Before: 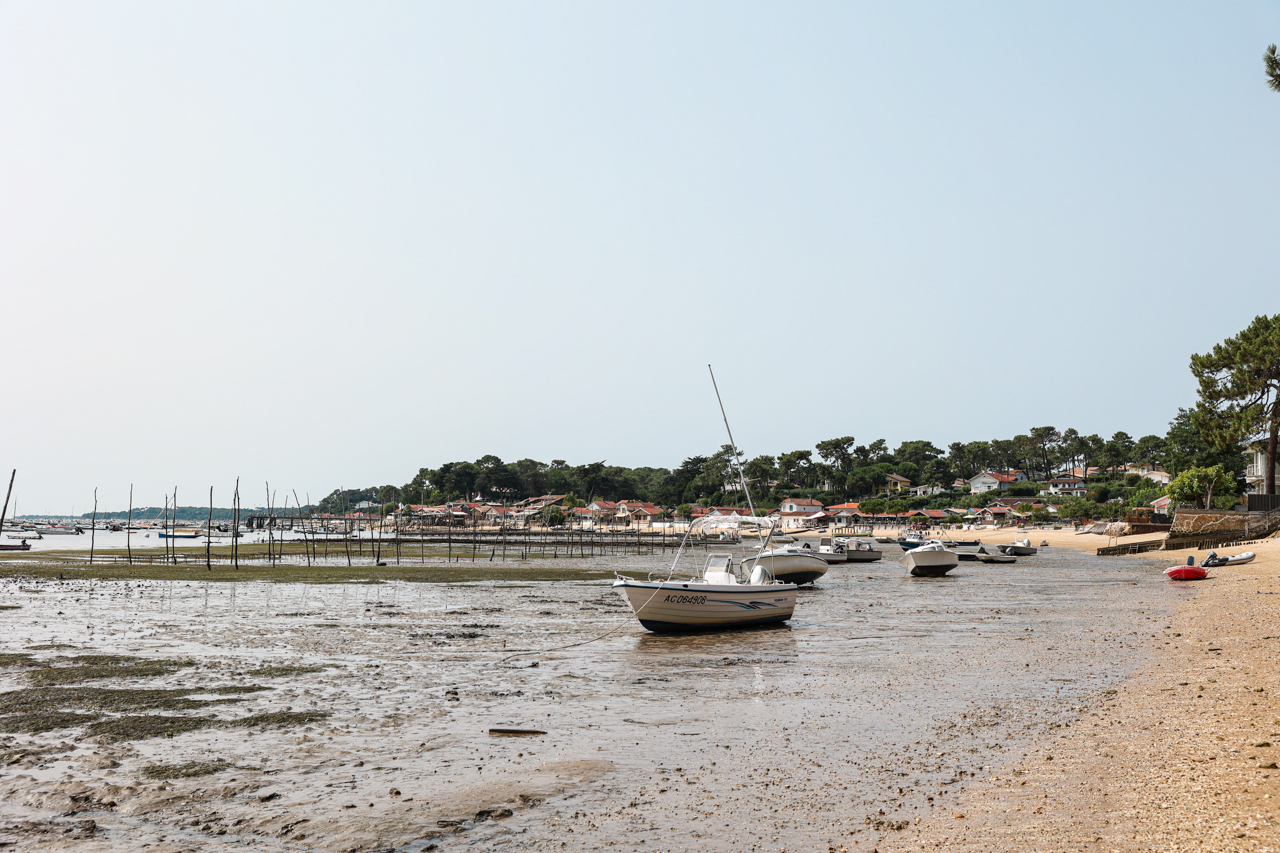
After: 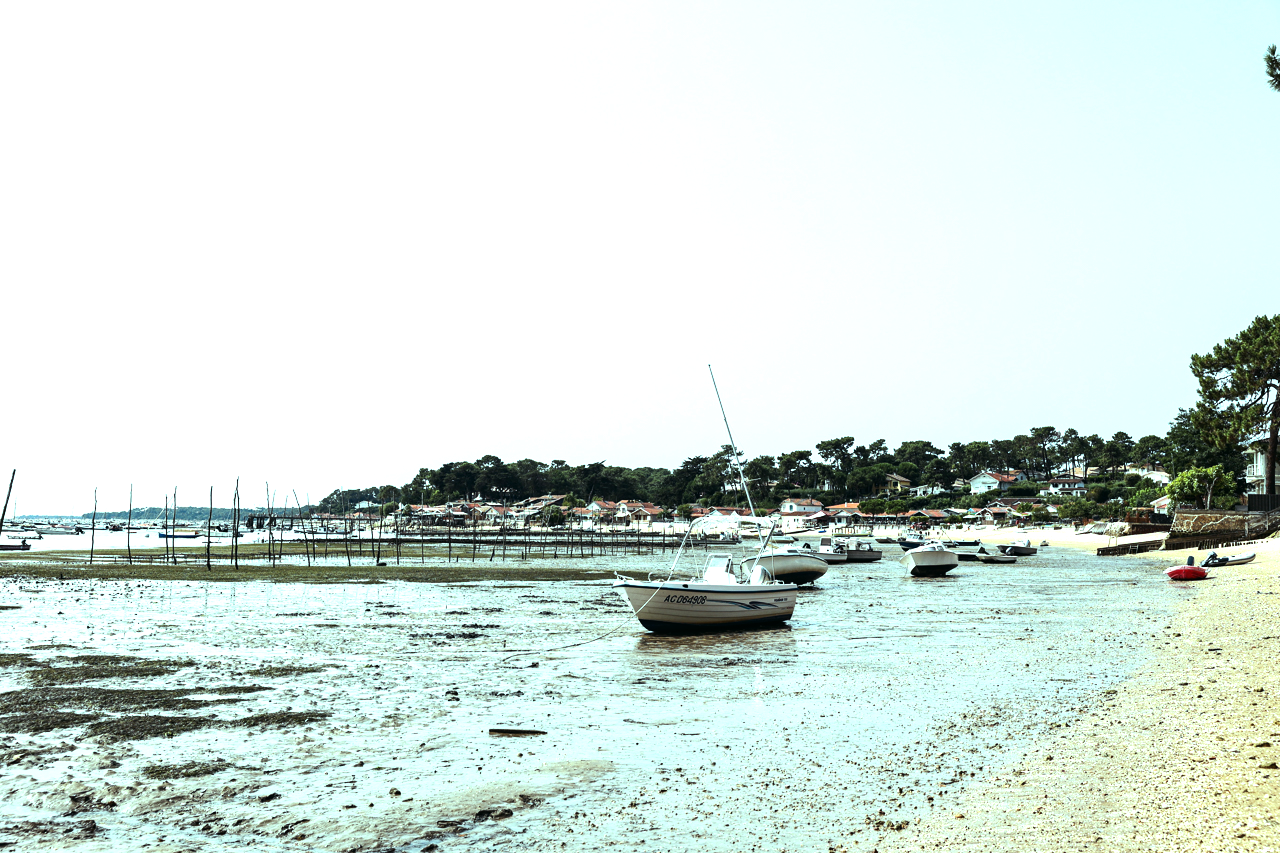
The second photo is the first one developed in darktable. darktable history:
color balance: mode lift, gamma, gain (sRGB), lift [0.997, 0.979, 1.021, 1.011], gamma [1, 1.084, 0.916, 0.998], gain [1, 0.87, 1.13, 1.101], contrast 4.55%, contrast fulcrum 38.24%, output saturation 104.09%
tone equalizer: -8 EV -1.08 EV, -7 EV -1.01 EV, -6 EV -0.867 EV, -5 EV -0.578 EV, -3 EV 0.578 EV, -2 EV 0.867 EV, -1 EV 1.01 EV, +0 EV 1.08 EV, edges refinement/feathering 500, mask exposure compensation -1.57 EV, preserve details no
